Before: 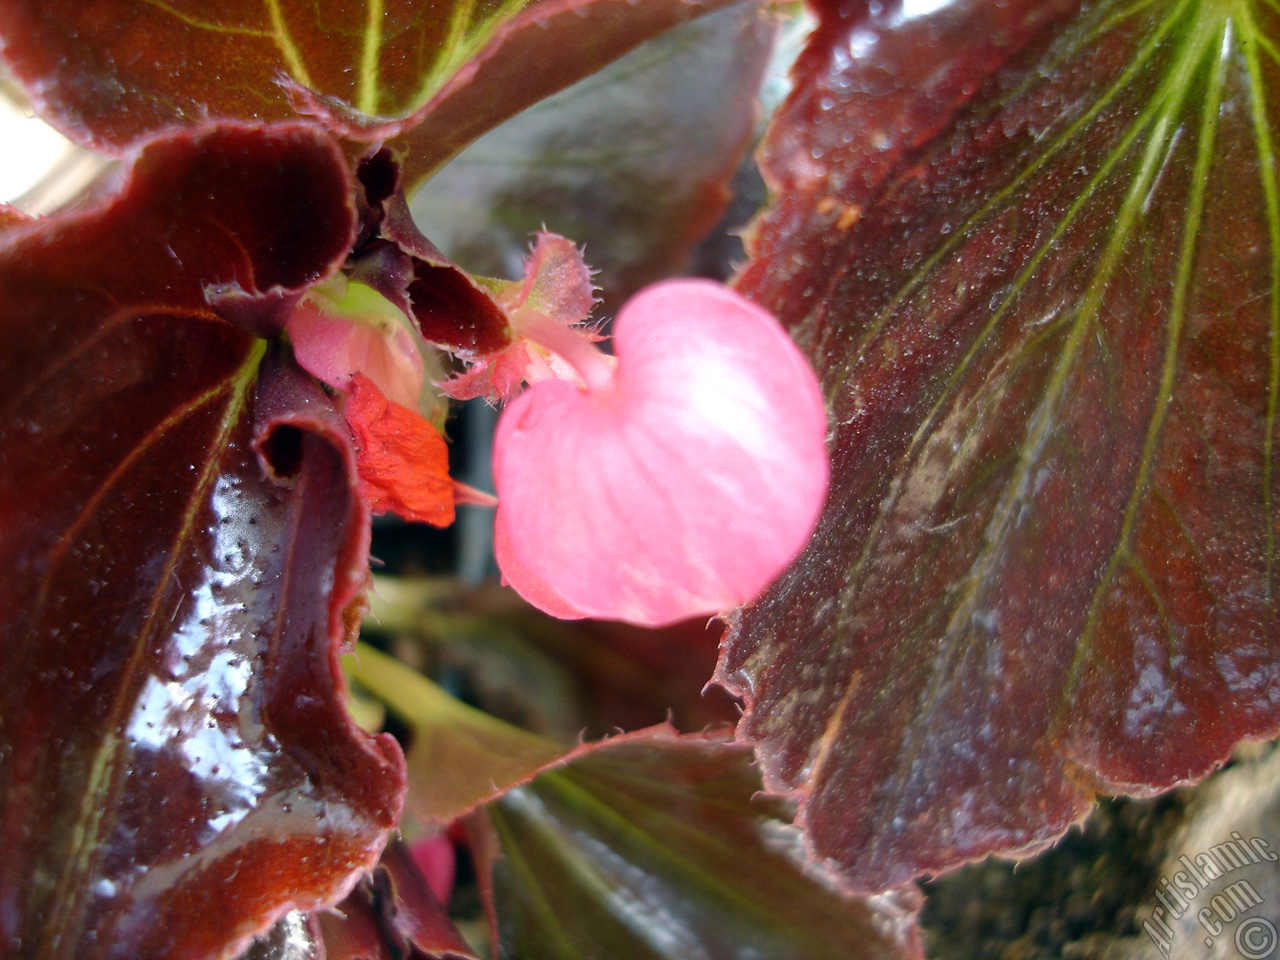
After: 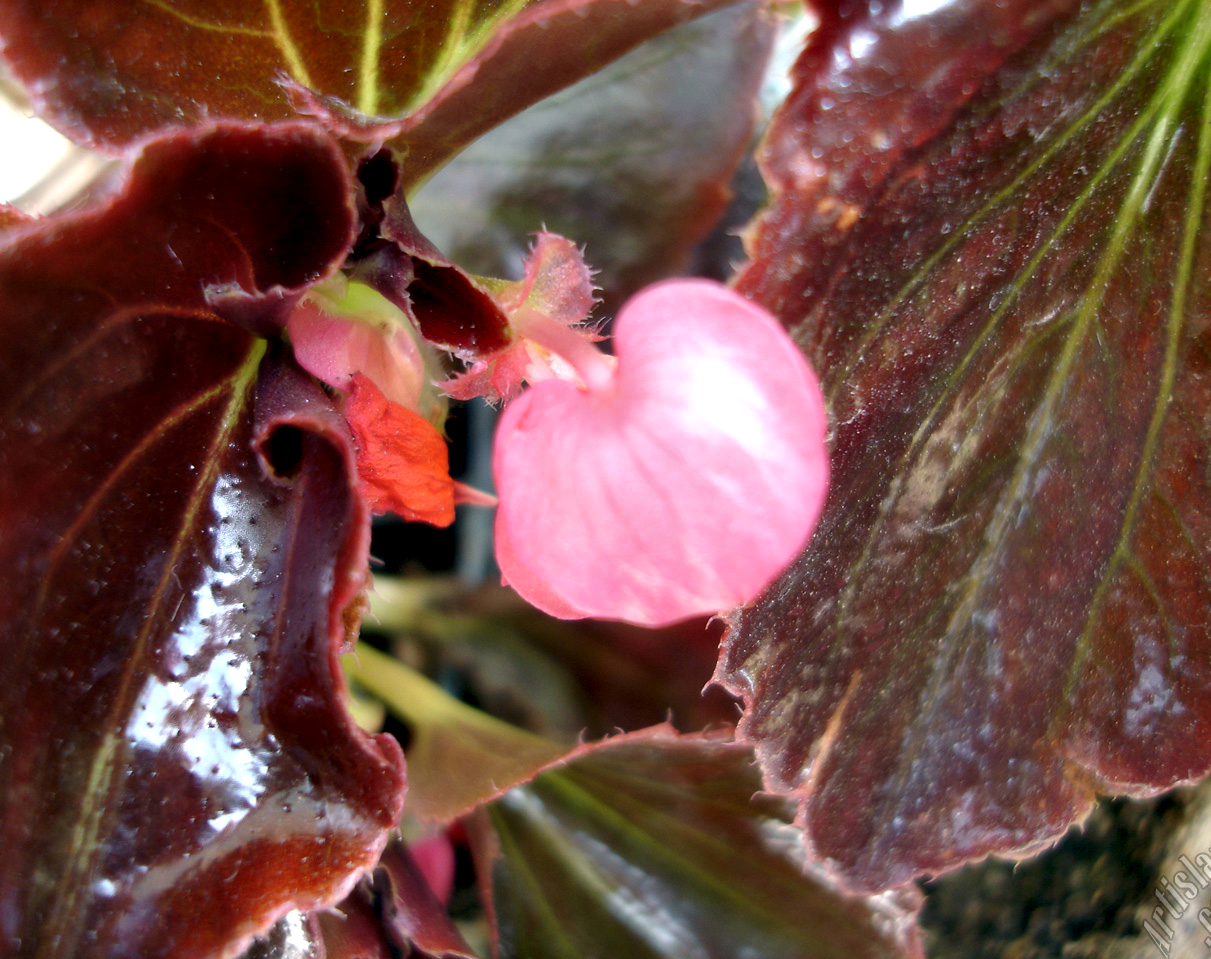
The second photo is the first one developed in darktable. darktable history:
contrast equalizer: y [[0.514, 0.573, 0.581, 0.508, 0.5, 0.5], [0.5 ×6], [0.5 ×6], [0 ×6], [0 ×6]]
crop and rotate: left 0%, right 5.367%
